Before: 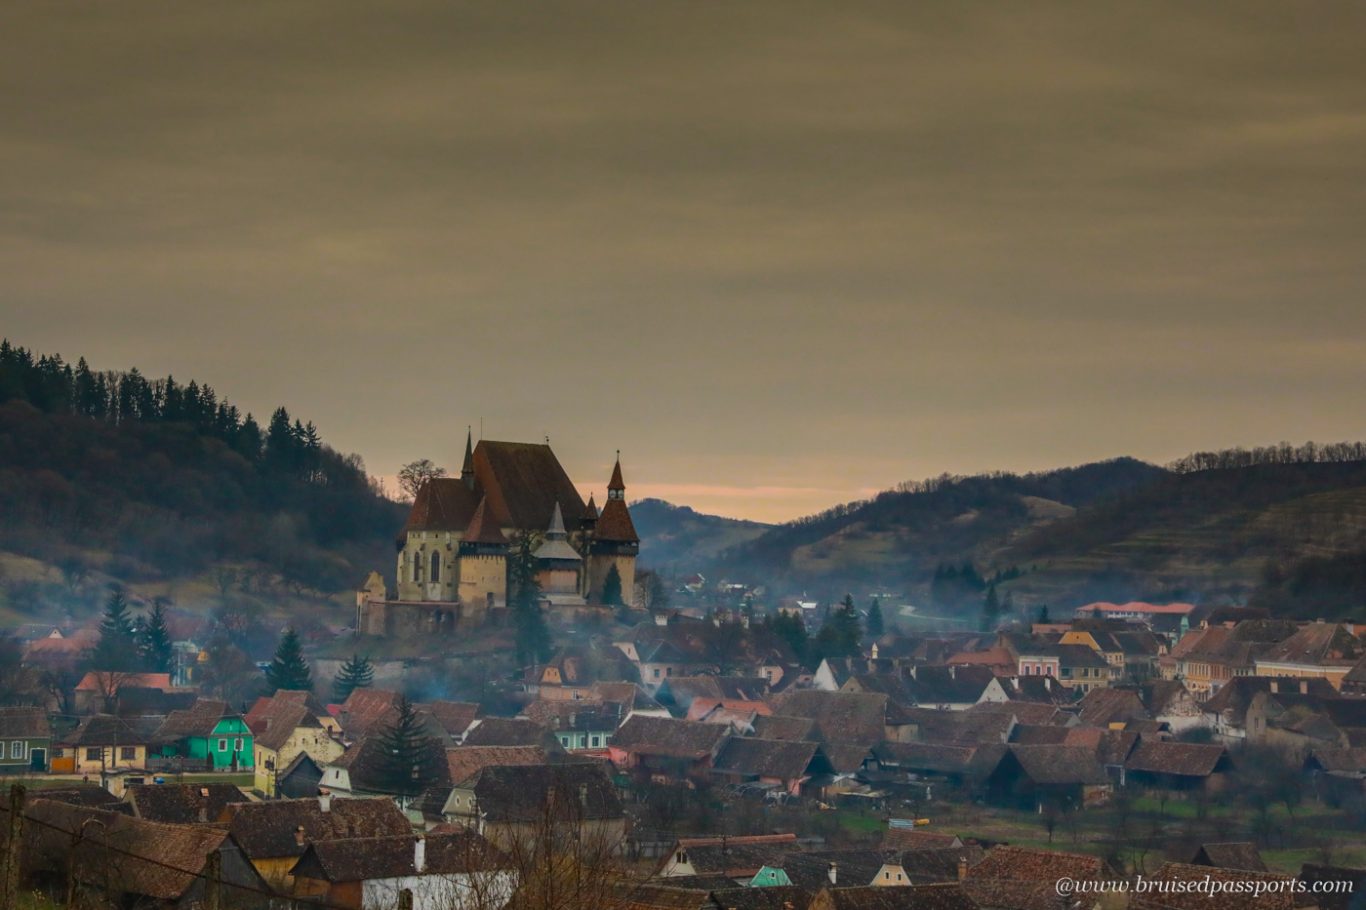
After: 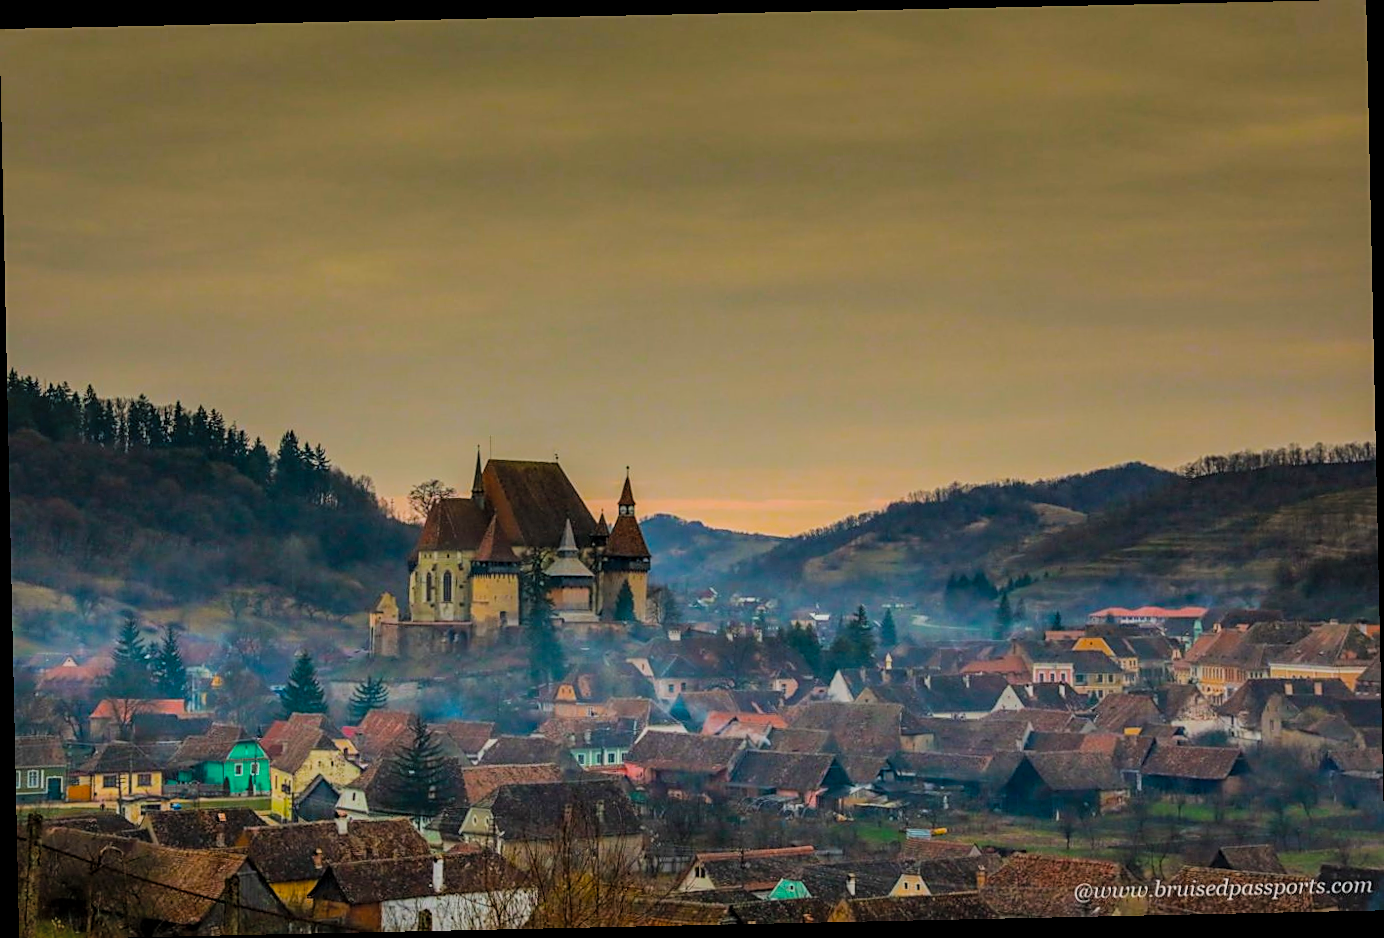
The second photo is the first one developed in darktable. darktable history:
local contrast: on, module defaults
color balance rgb: perceptual saturation grading › global saturation 30%, global vibrance 20%
color correction: saturation 0.98
filmic rgb: black relative exposure -7.65 EV, white relative exposure 4.56 EV, hardness 3.61
contrast brightness saturation: brightness 0.09, saturation 0.19
sharpen: on, module defaults
rotate and perspective: rotation -1.24°, automatic cropping off
